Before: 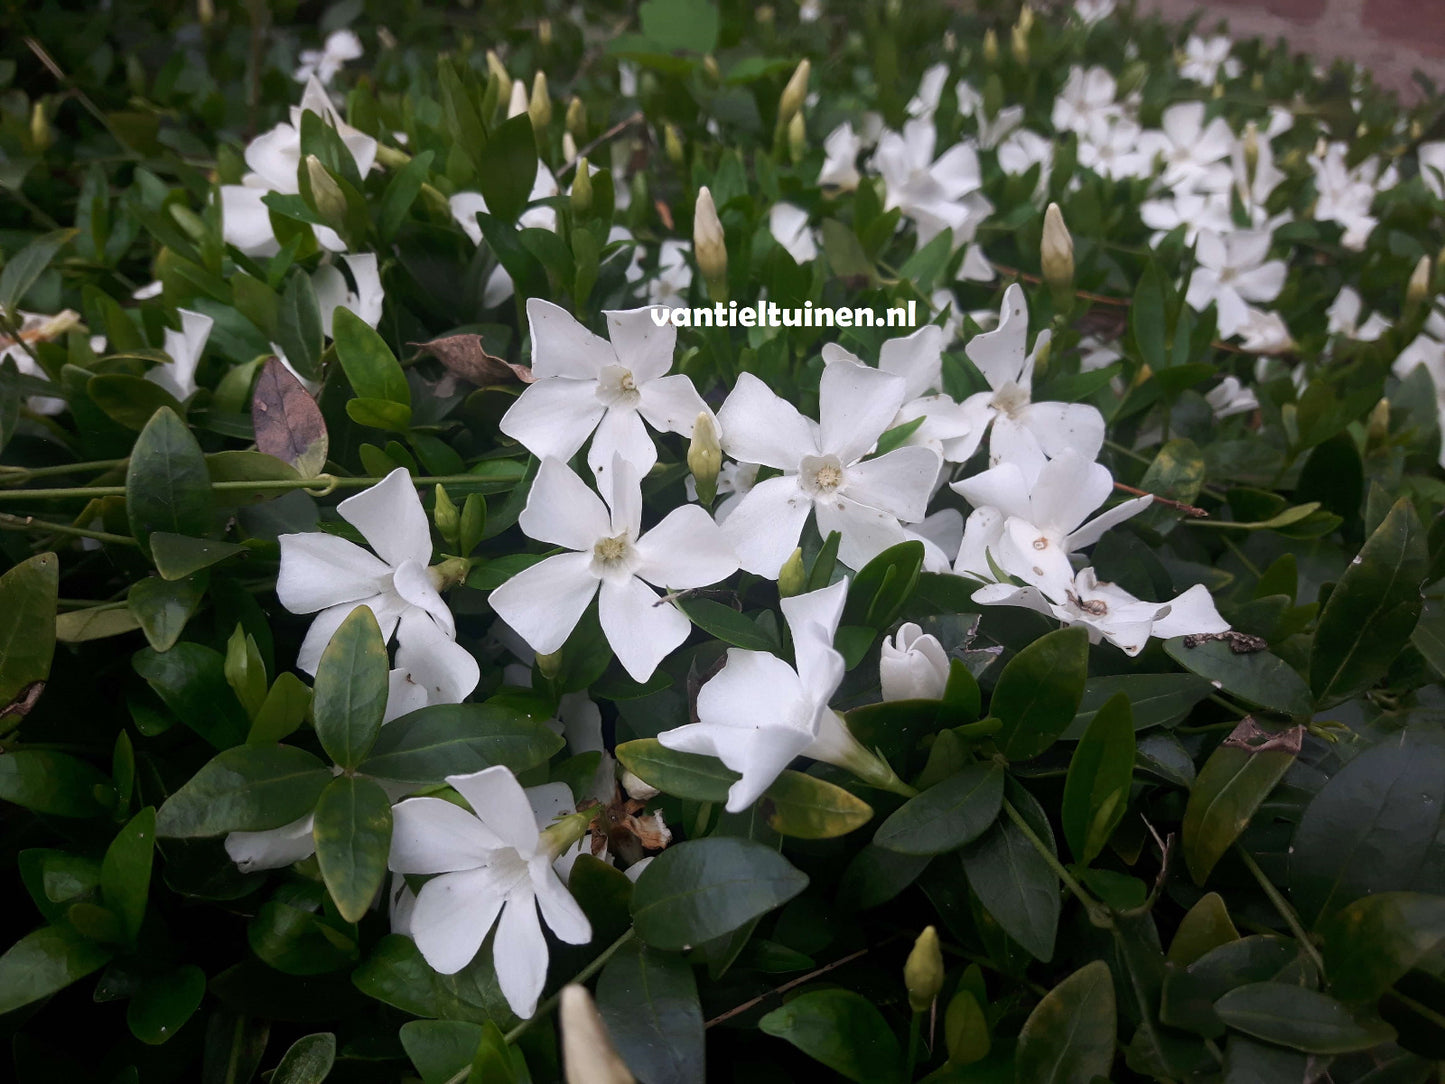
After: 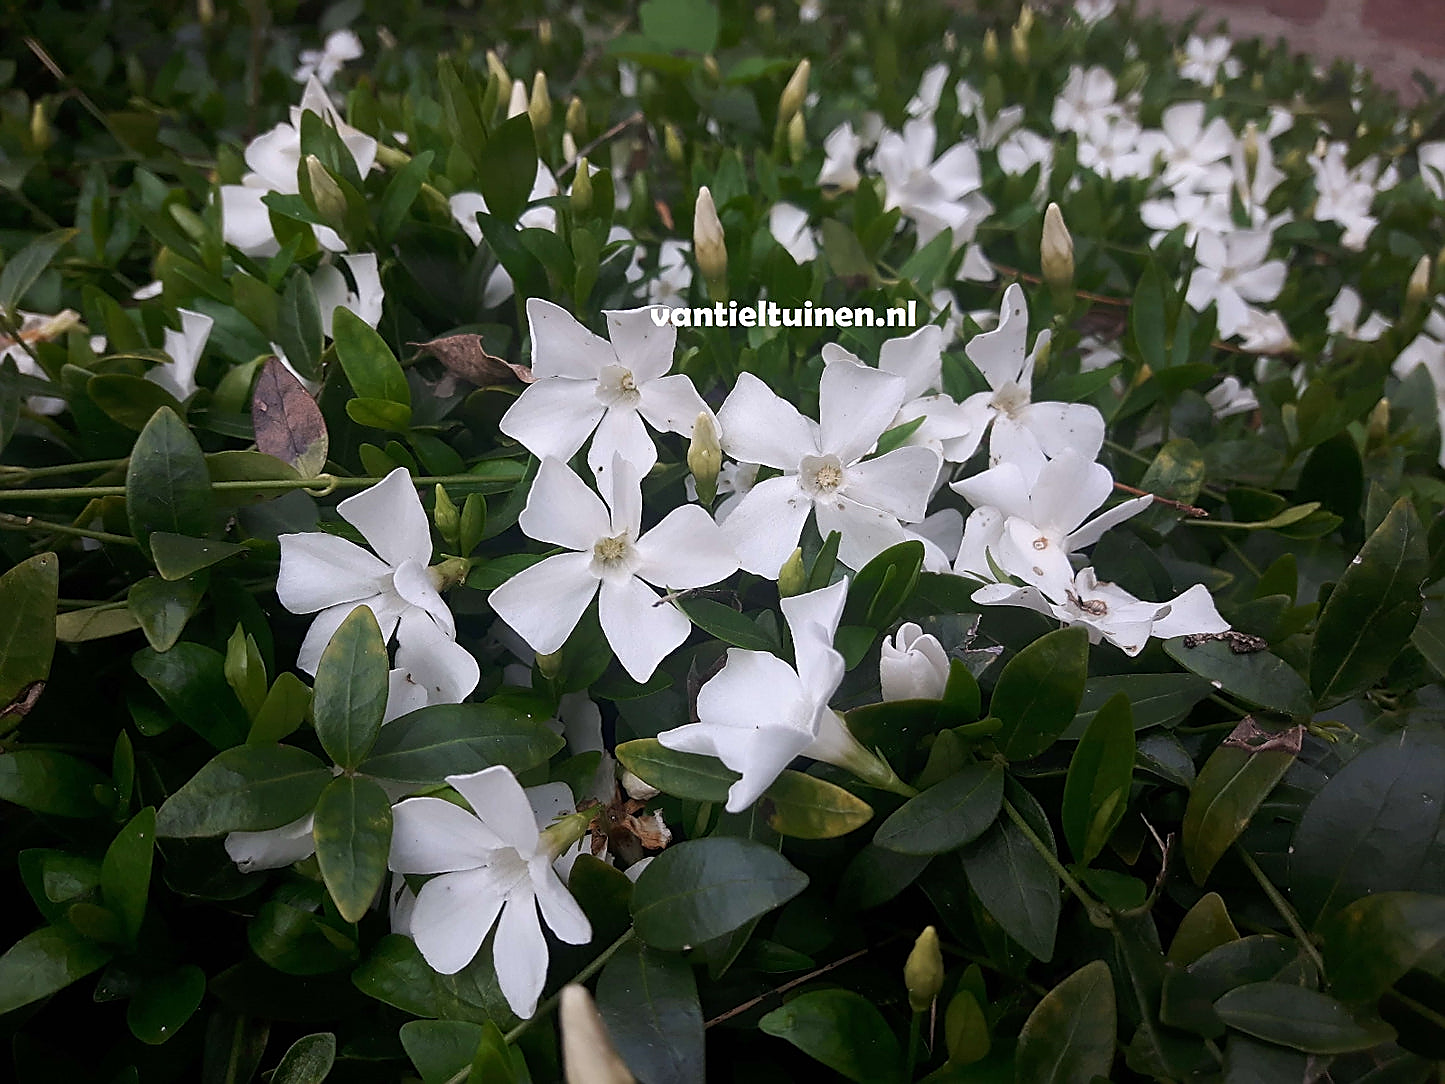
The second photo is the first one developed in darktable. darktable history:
sharpen: radius 1.409, amount 1.241, threshold 0.625
